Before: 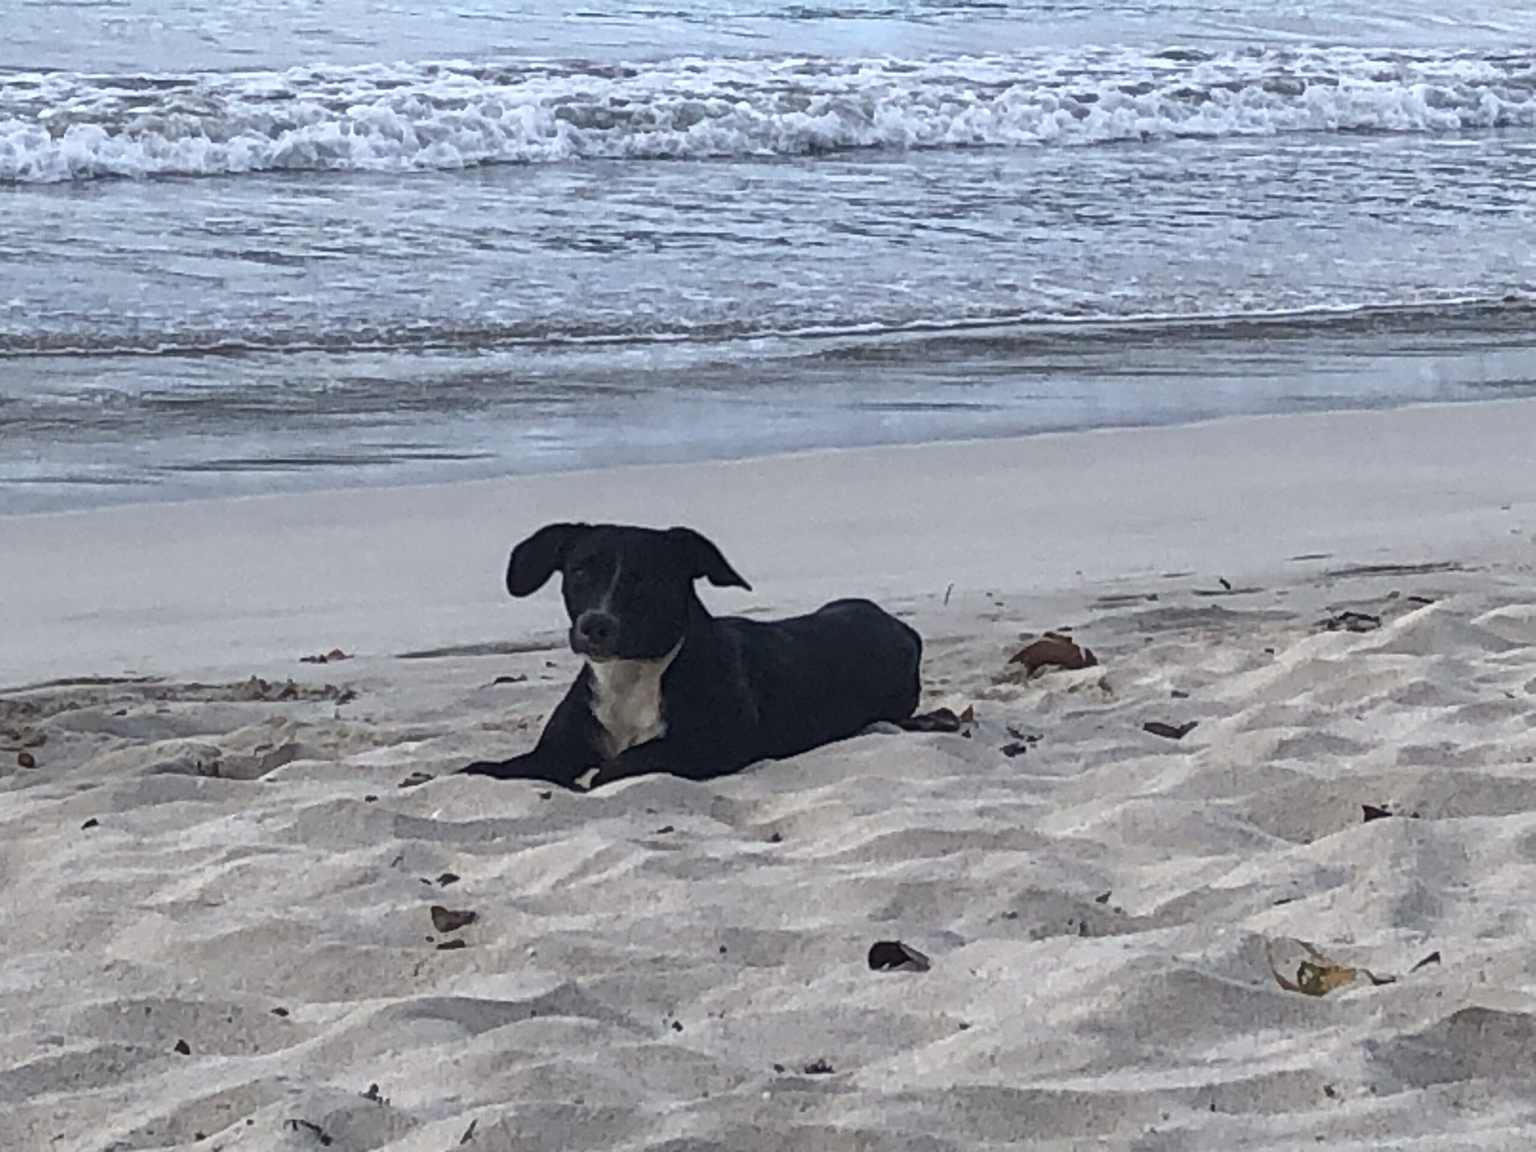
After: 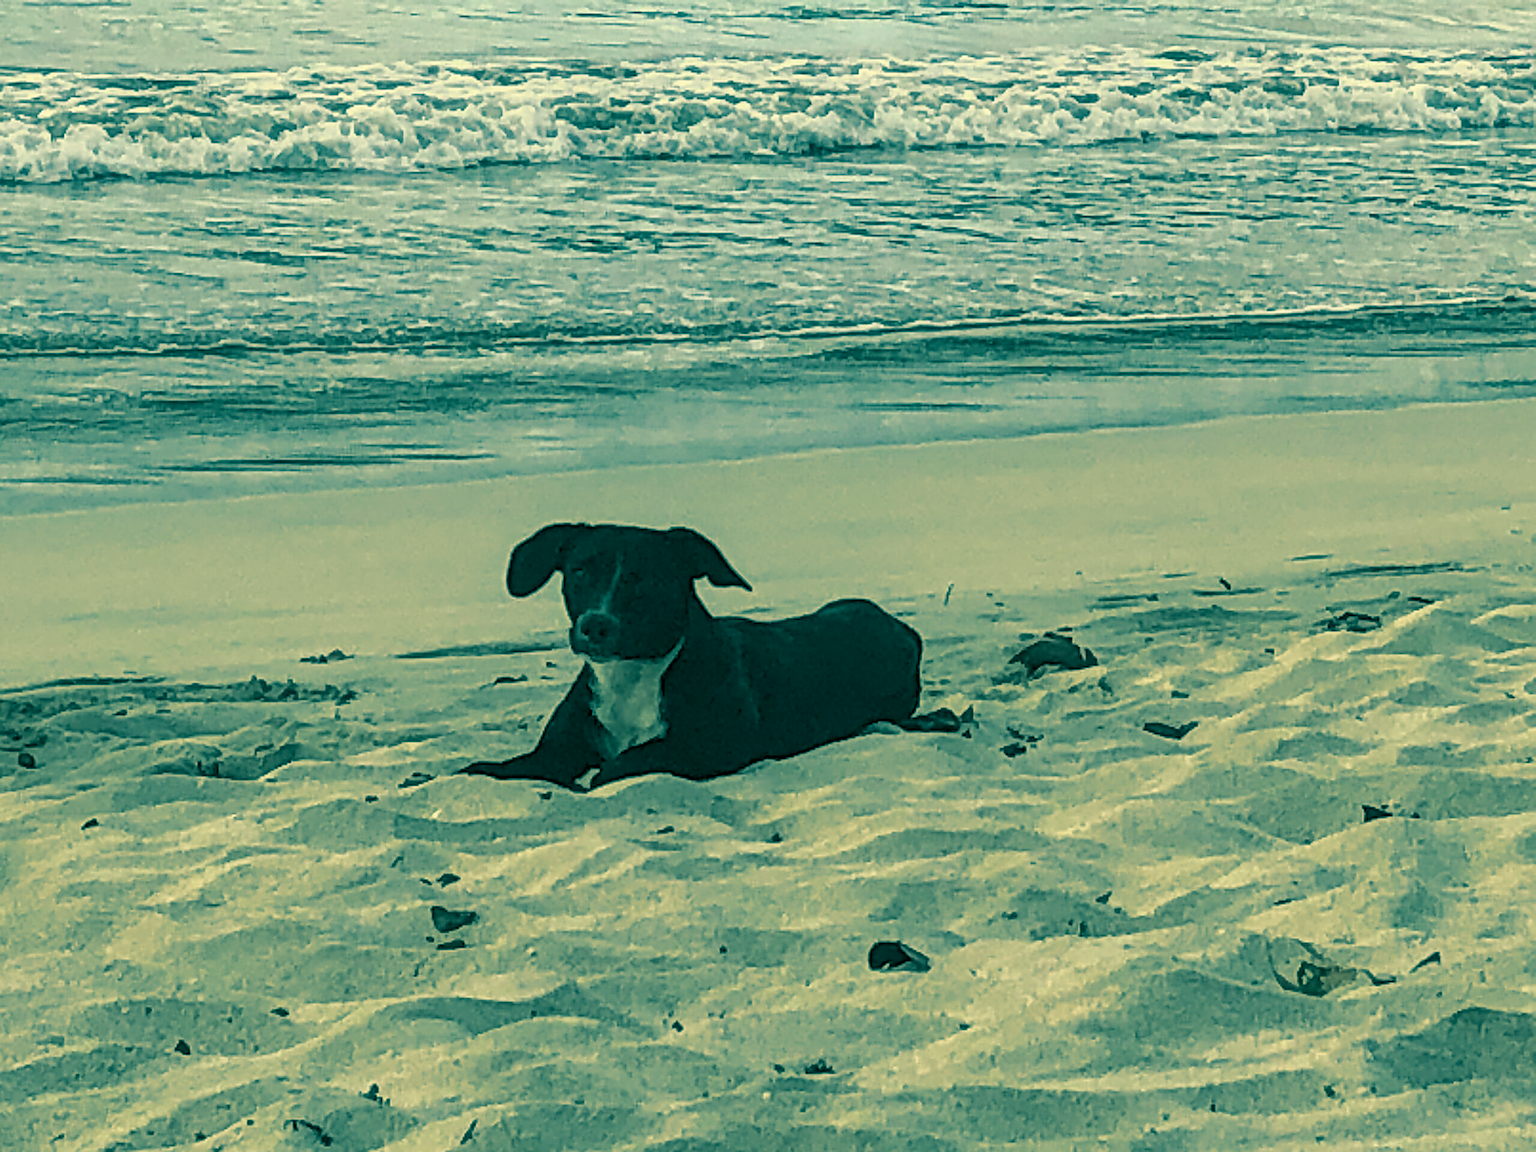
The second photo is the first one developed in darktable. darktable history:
split-toning: shadows › hue 183.6°, shadows › saturation 0.52, highlights › hue 0°, highlights › saturation 0
color balance: mode lift, gamma, gain (sRGB), lift [1.04, 1, 1, 0.97], gamma [1.01, 1, 1, 0.97], gain [0.96, 1, 1, 0.97]
sharpen: radius 1.4, amount 1.25, threshold 0.7
local contrast: on, module defaults
color correction: highlights a* 1.83, highlights b* 34.02, shadows a* -36.68, shadows b* -5.48
